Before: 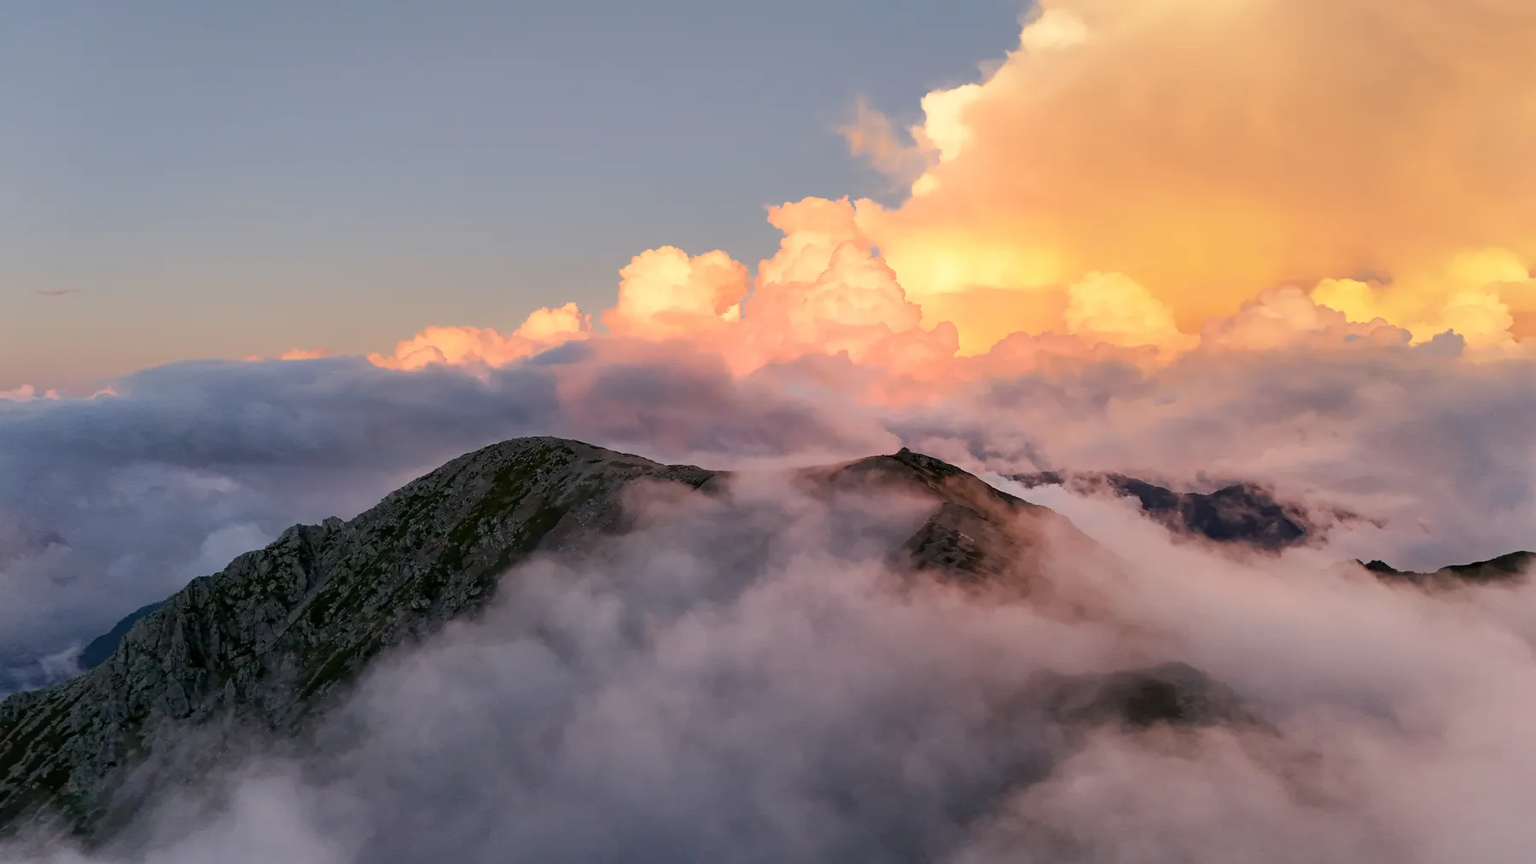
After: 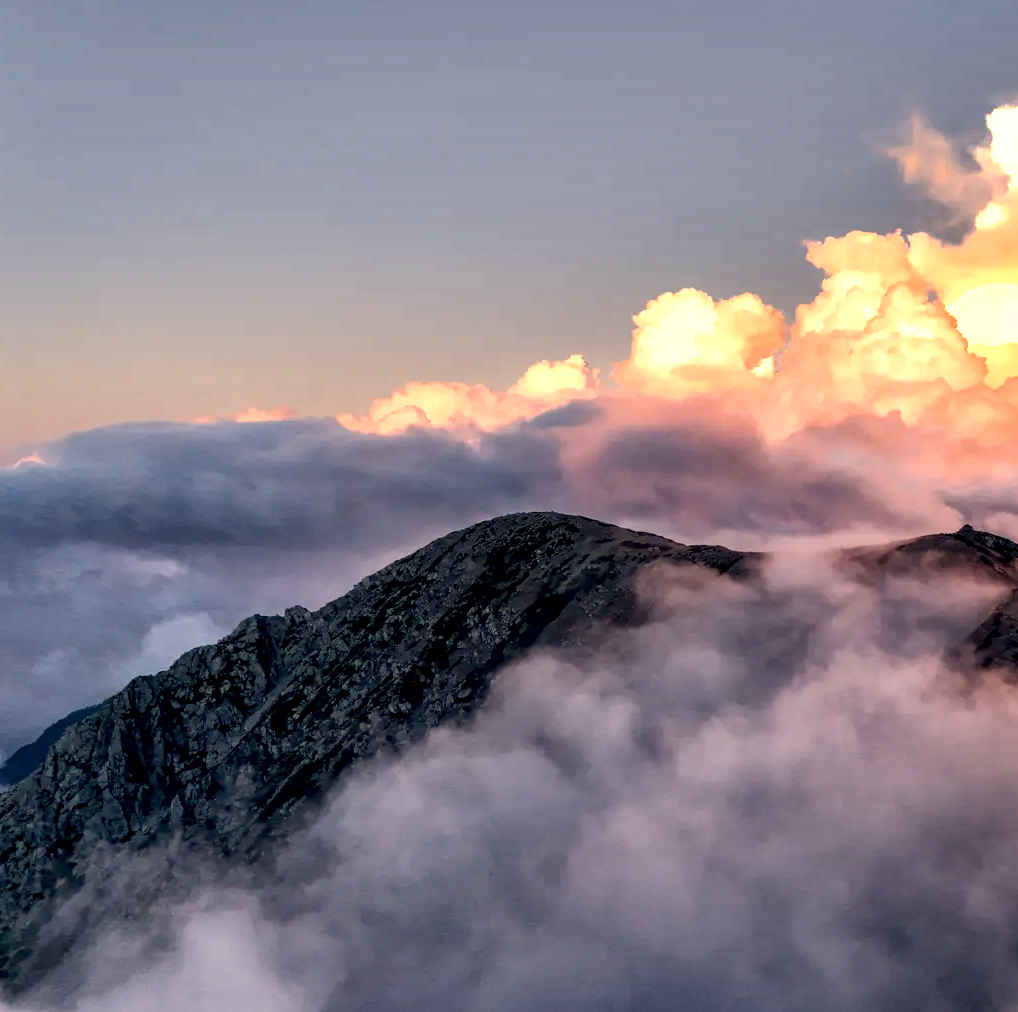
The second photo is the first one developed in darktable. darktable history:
shadows and highlights: low approximation 0.01, soften with gaussian
crop: left 5.169%, right 38.264%
color balance rgb: shadows lift › luminance -9.989%, highlights gain › chroma 1.634%, highlights gain › hue 55.22°, global offset › chroma 0.133%, global offset › hue 254.3°, perceptual saturation grading › global saturation 0.819%, perceptual brilliance grading › global brilliance 9.776%
local contrast: detail 160%
